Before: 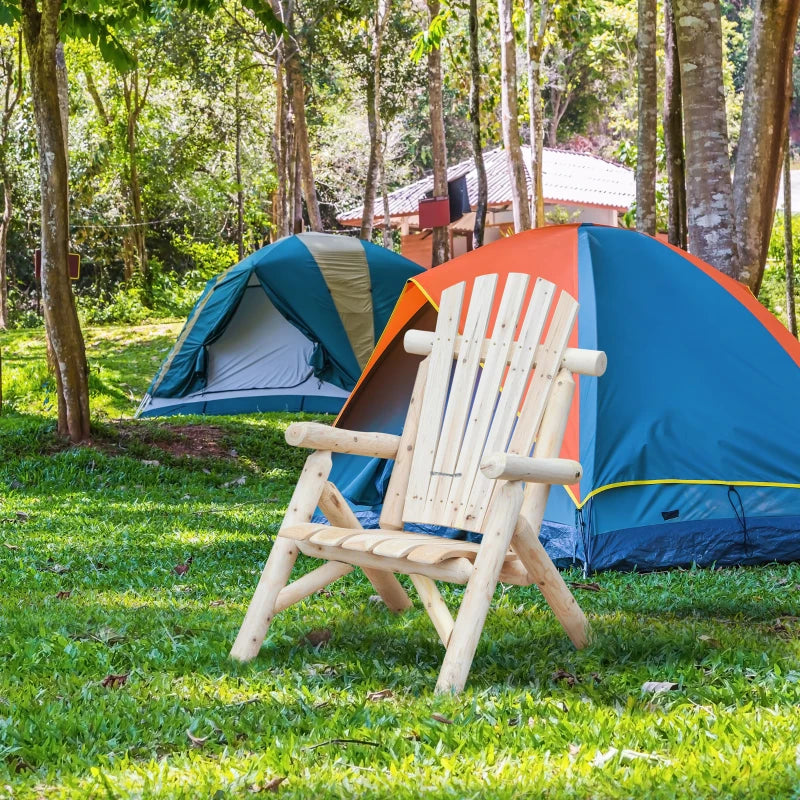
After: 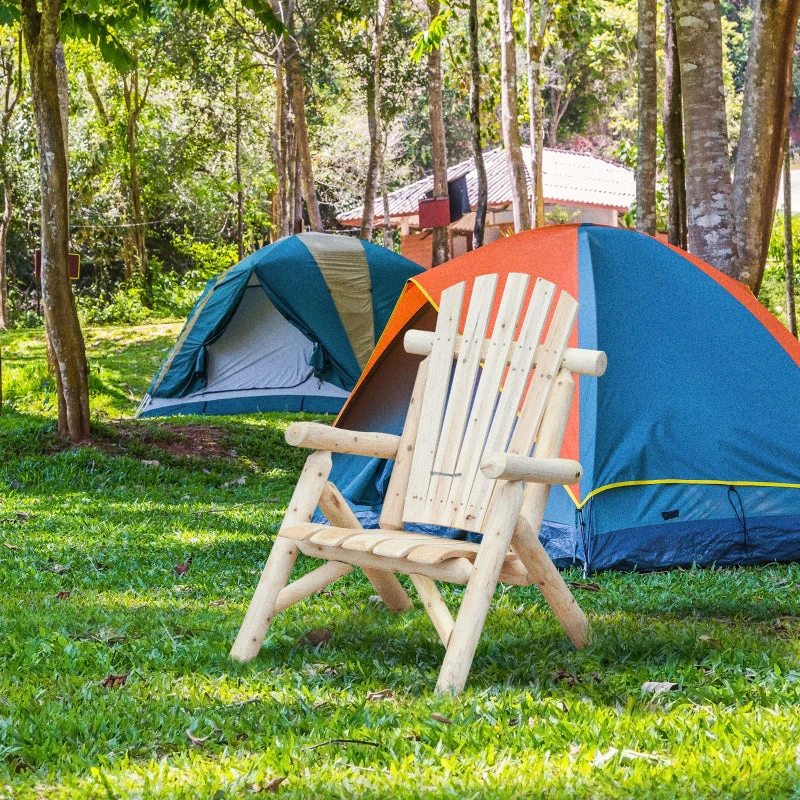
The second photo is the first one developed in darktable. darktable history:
color correction: highlights b* 3
grain: on, module defaults
